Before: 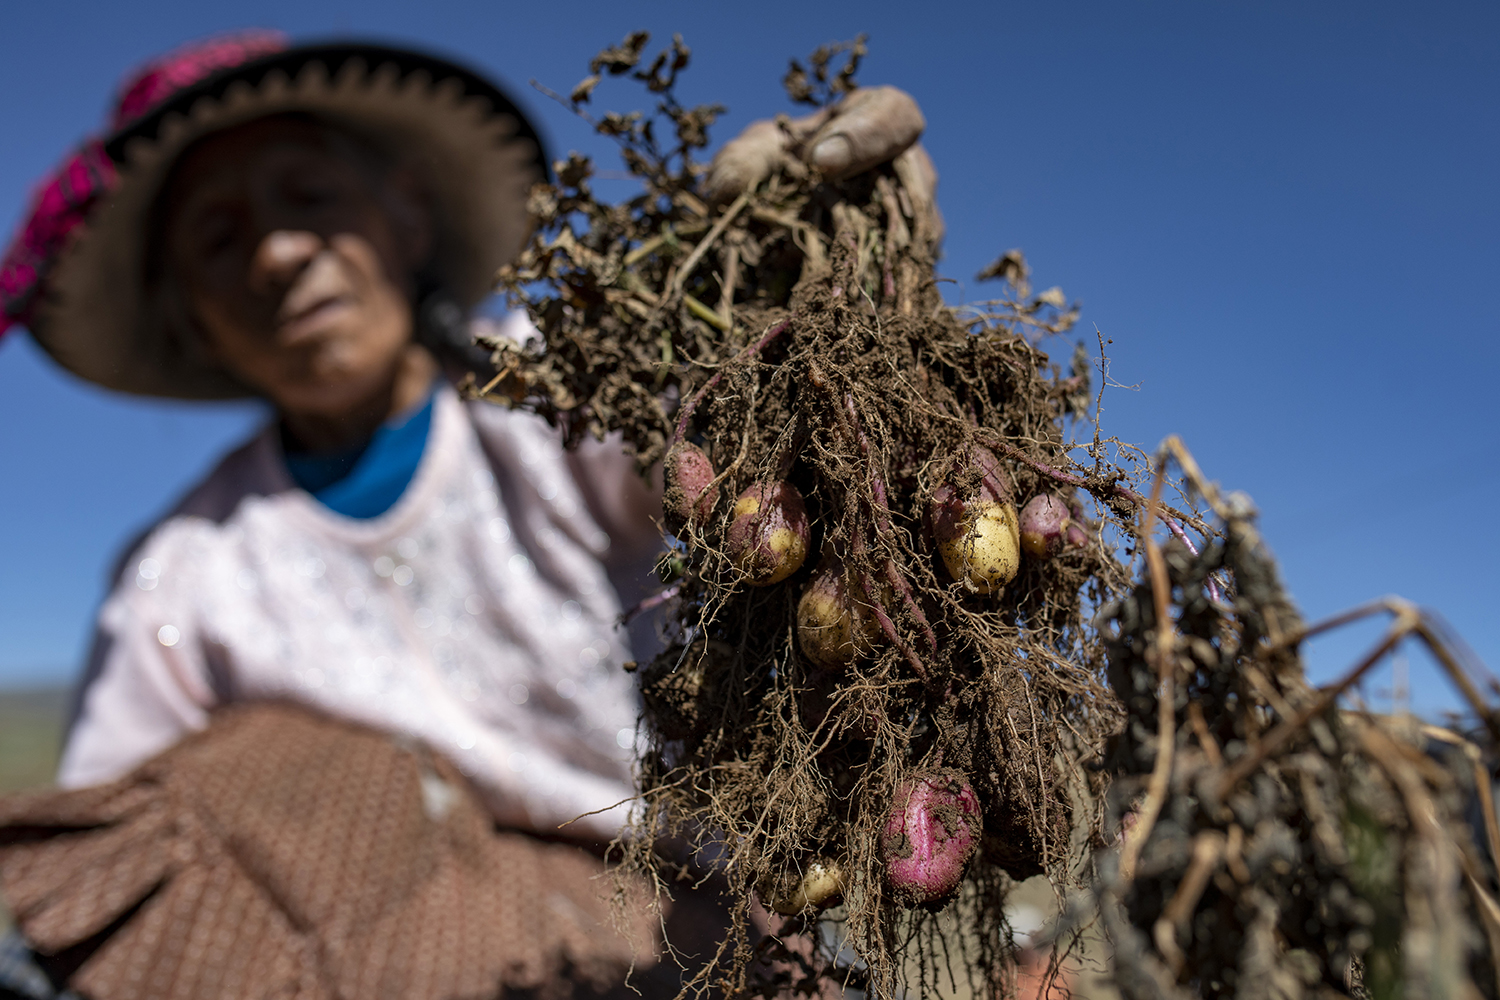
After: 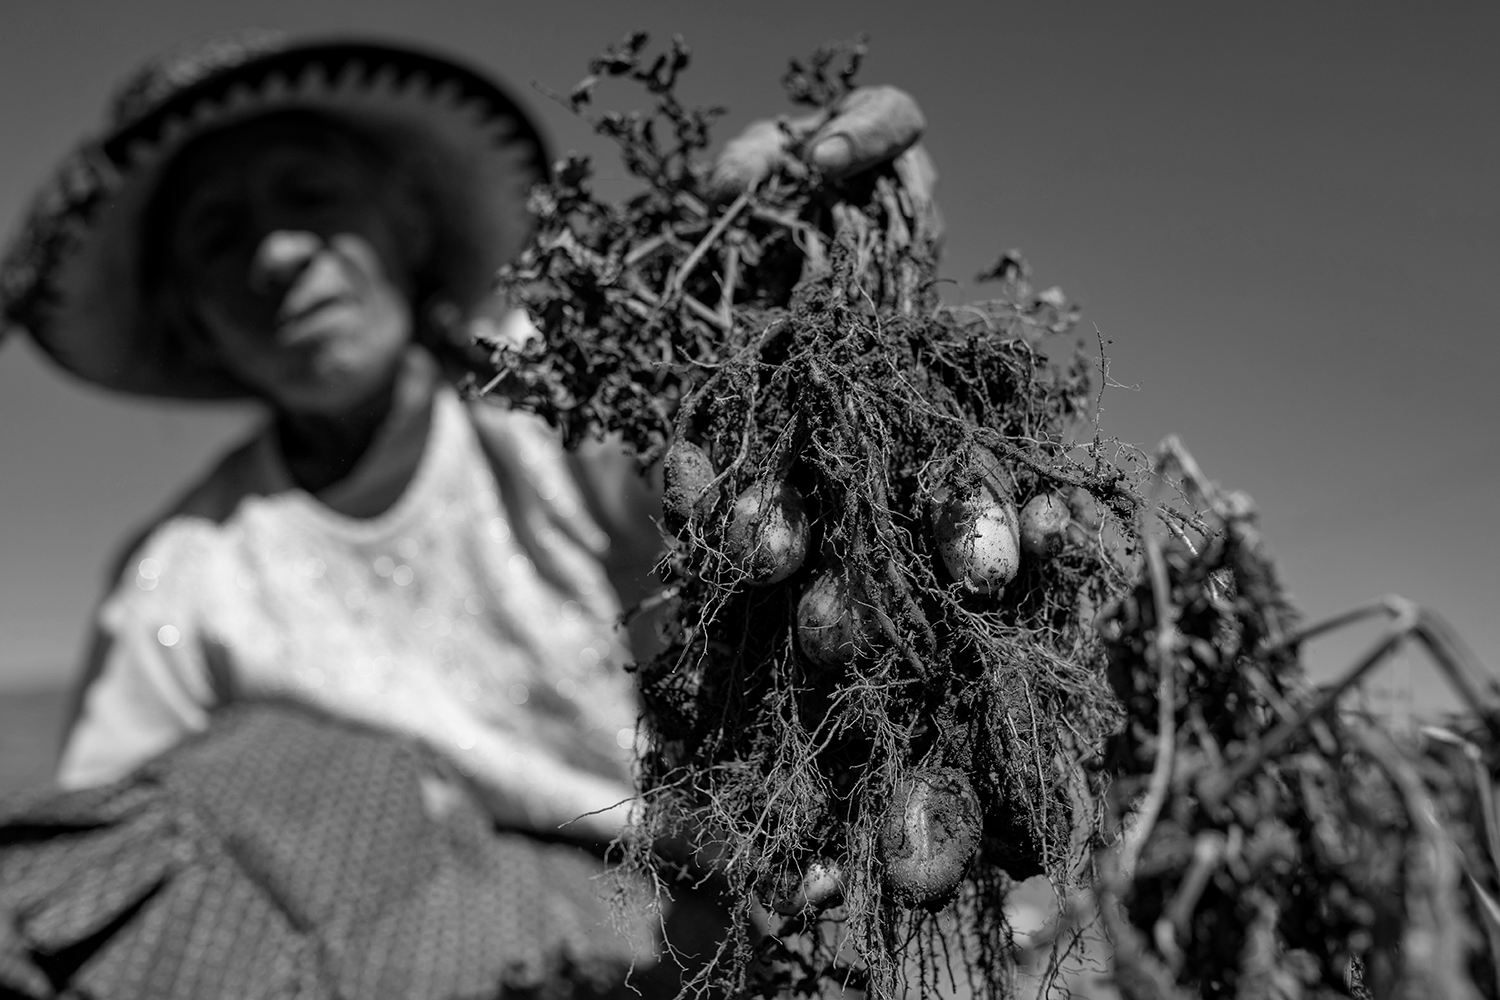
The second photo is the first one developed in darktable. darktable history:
color balance: contrast fulcrum 17.78%
monochrome: a 32, b 64, size 2.3
